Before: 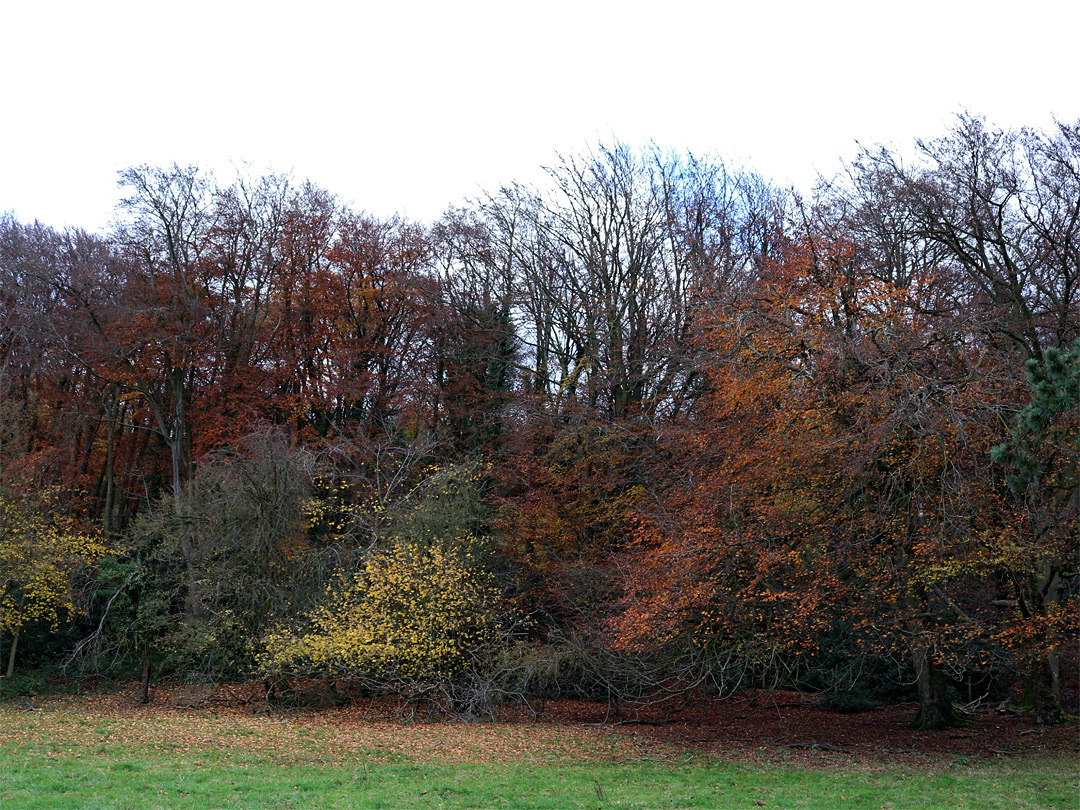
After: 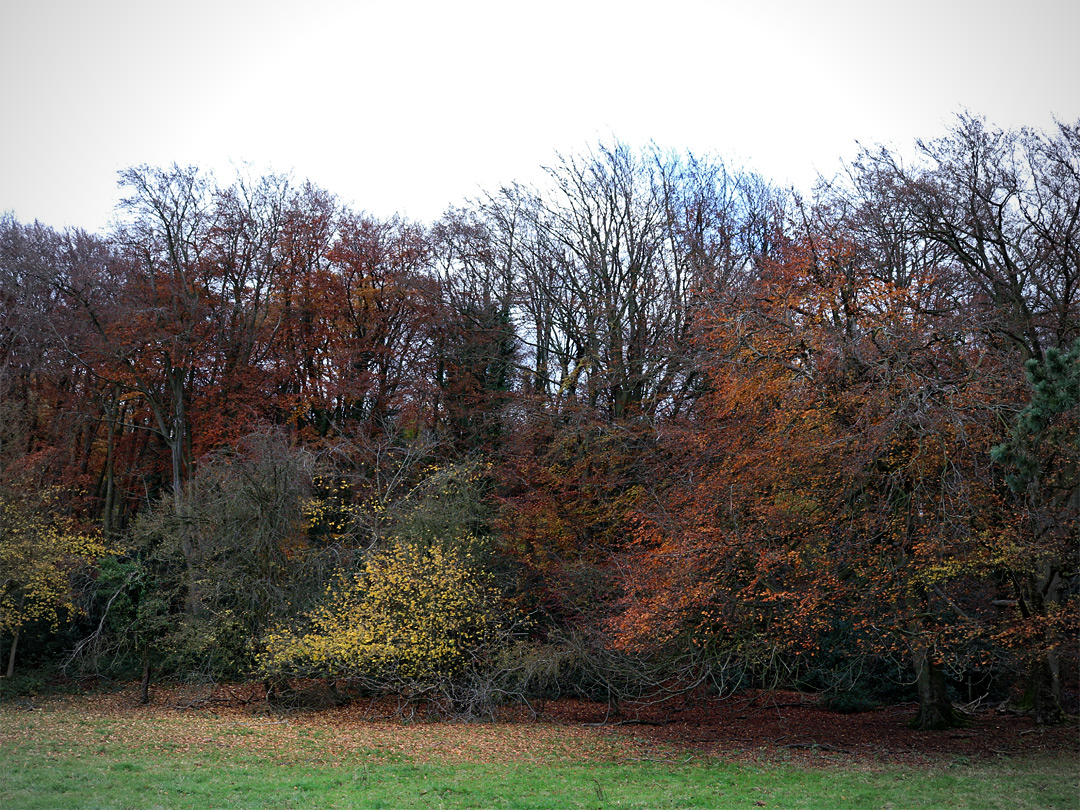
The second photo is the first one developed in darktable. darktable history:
vignetting: fall-off radius 61.23%, unbound false
